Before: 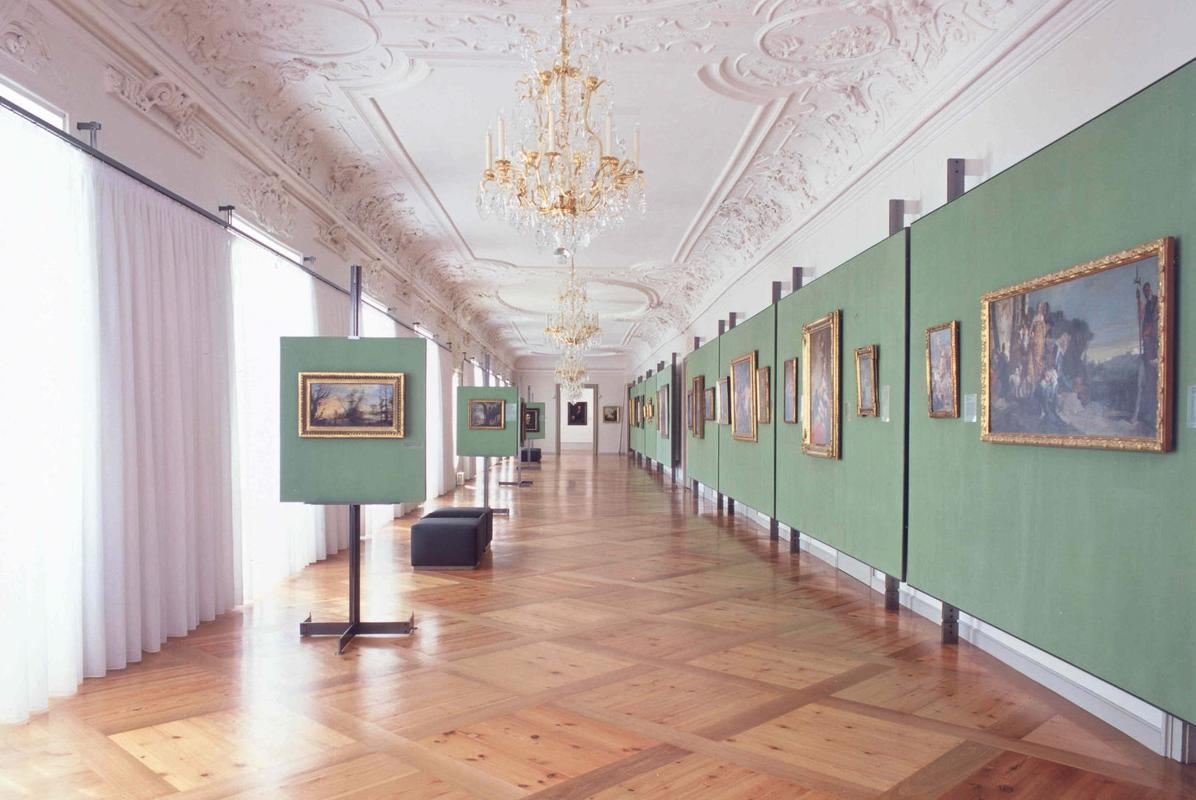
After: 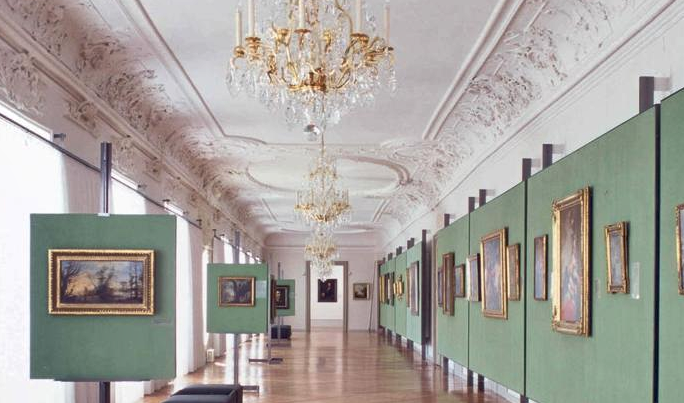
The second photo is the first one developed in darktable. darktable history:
shadows and highlights: shadows 53, soften with gaussian
exposure: black level correction 0.009, exposure 0.014 EV, compensate highlight preservation false
crop: left 20.932%, top 15.471%, right 21.848%, bottom 34.081%
